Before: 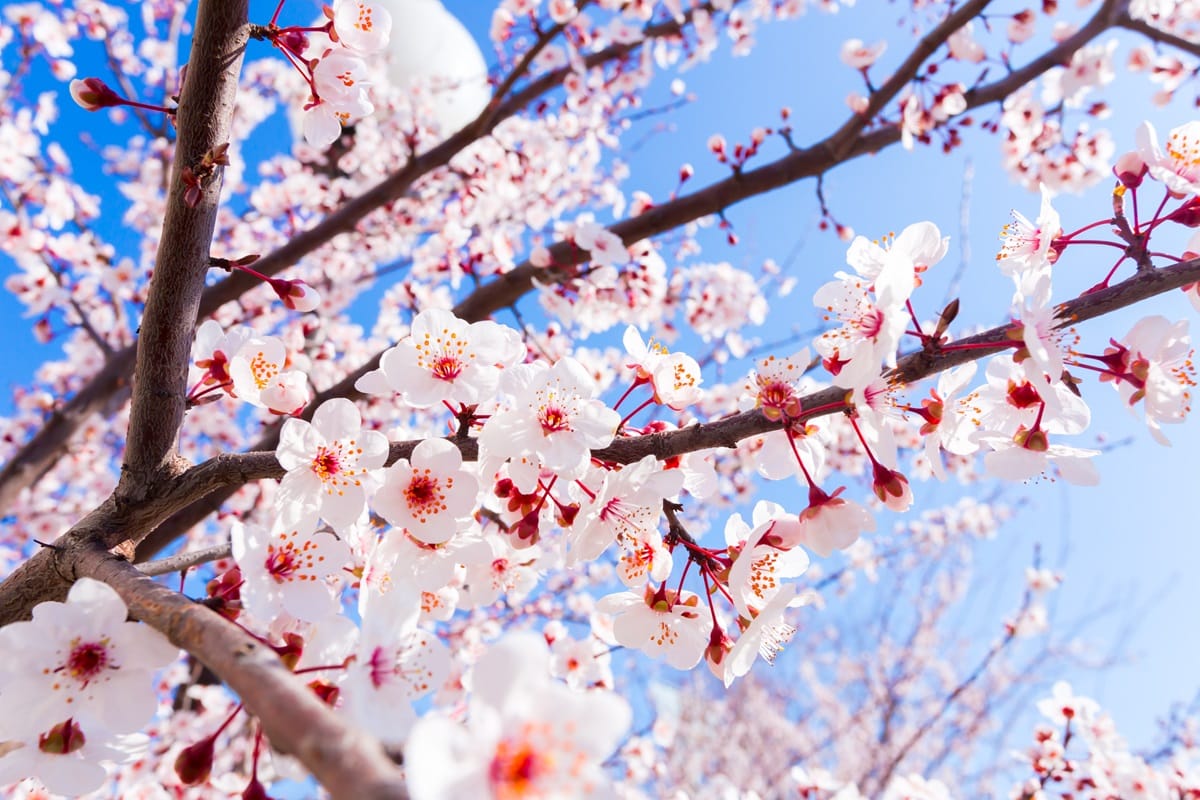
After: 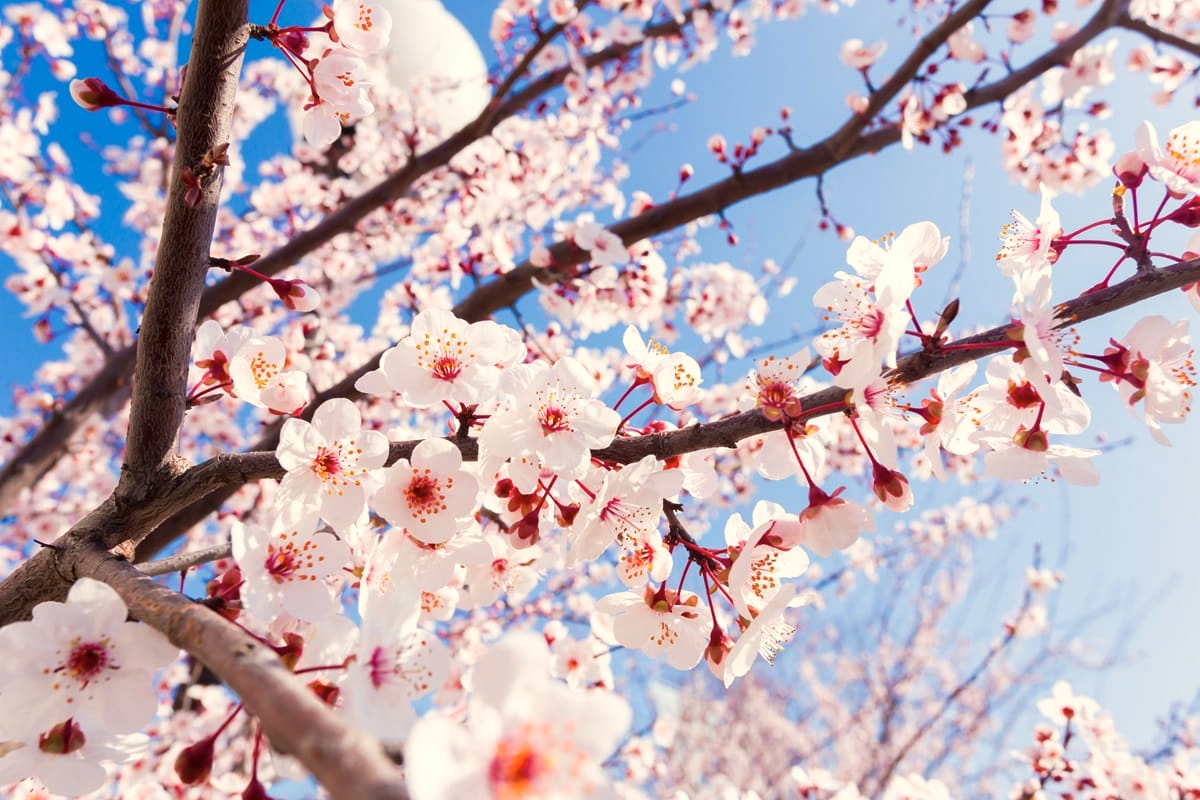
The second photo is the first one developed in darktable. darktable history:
white balance: red 1.045, blue 0.932
color zones: curves: ch0 [(0, 0.5) (0.143, 0.52) (0.286, 0.5) (0.429, 0.5) (0.571, 0.5) (0.714, 0.5) (0.857, 0.5) (1, 0.5)]; ch1 [(0, 0.489) (0.155, 0.45) (0.286, 0.466) (0.429, 0.5) (0.571, 0.5) (0.714, 0.5) (0.857, 0.5) (1, 0.489)]
base curve: curves: ch0 [(0, 0) (0.303, 0.277) (1, 1)]
